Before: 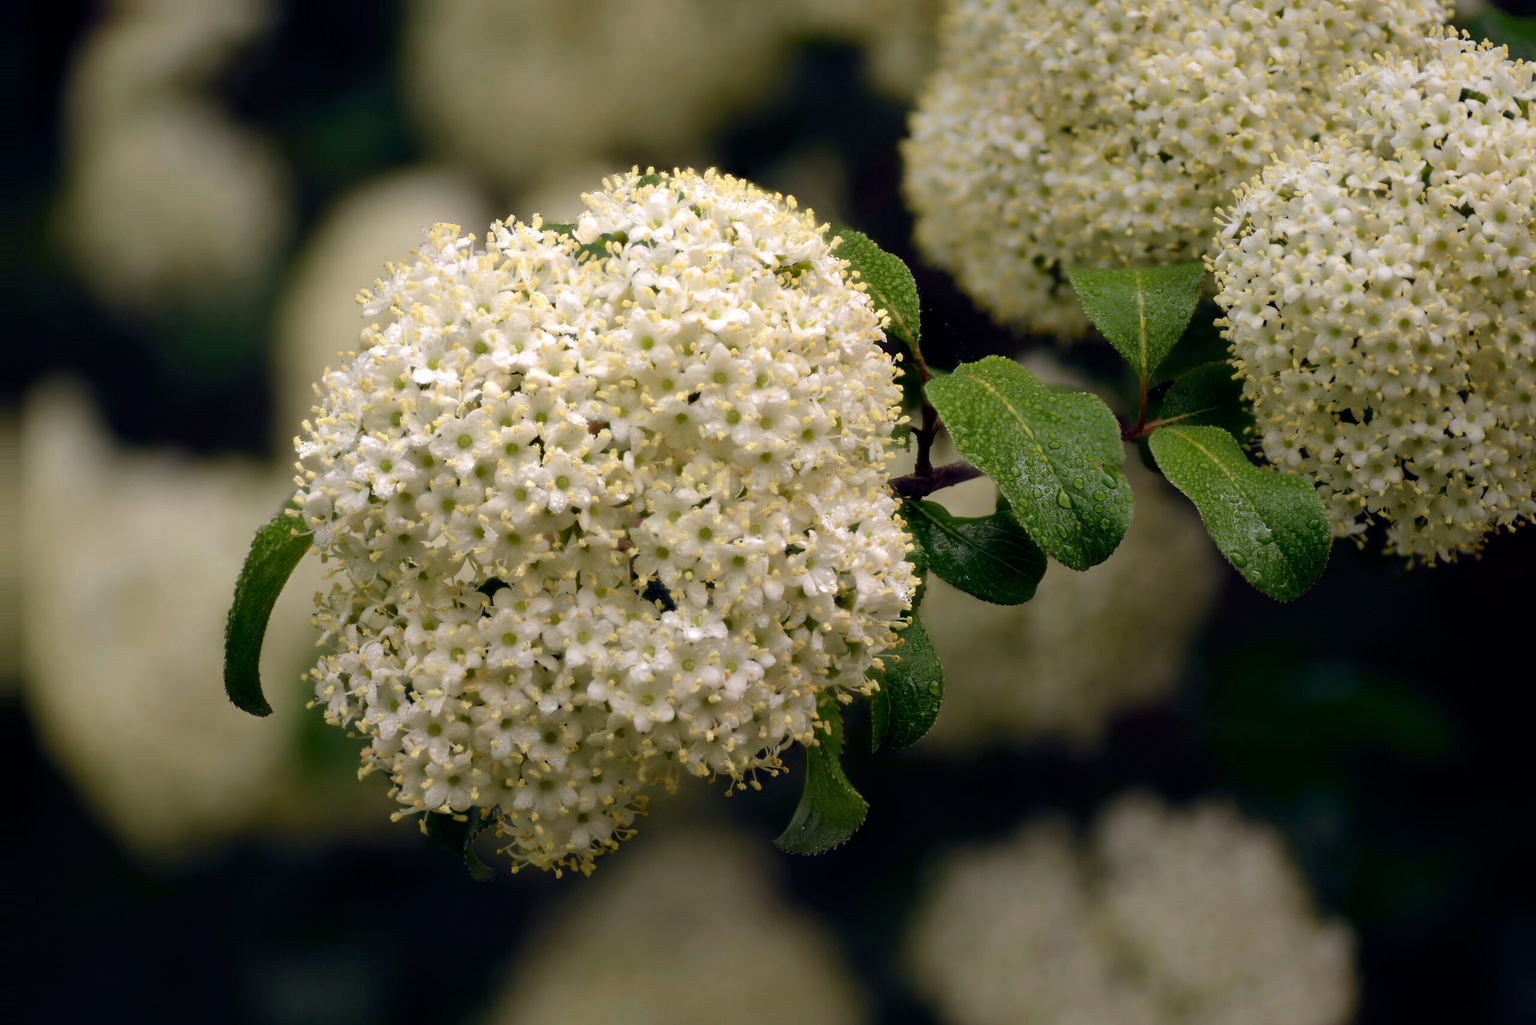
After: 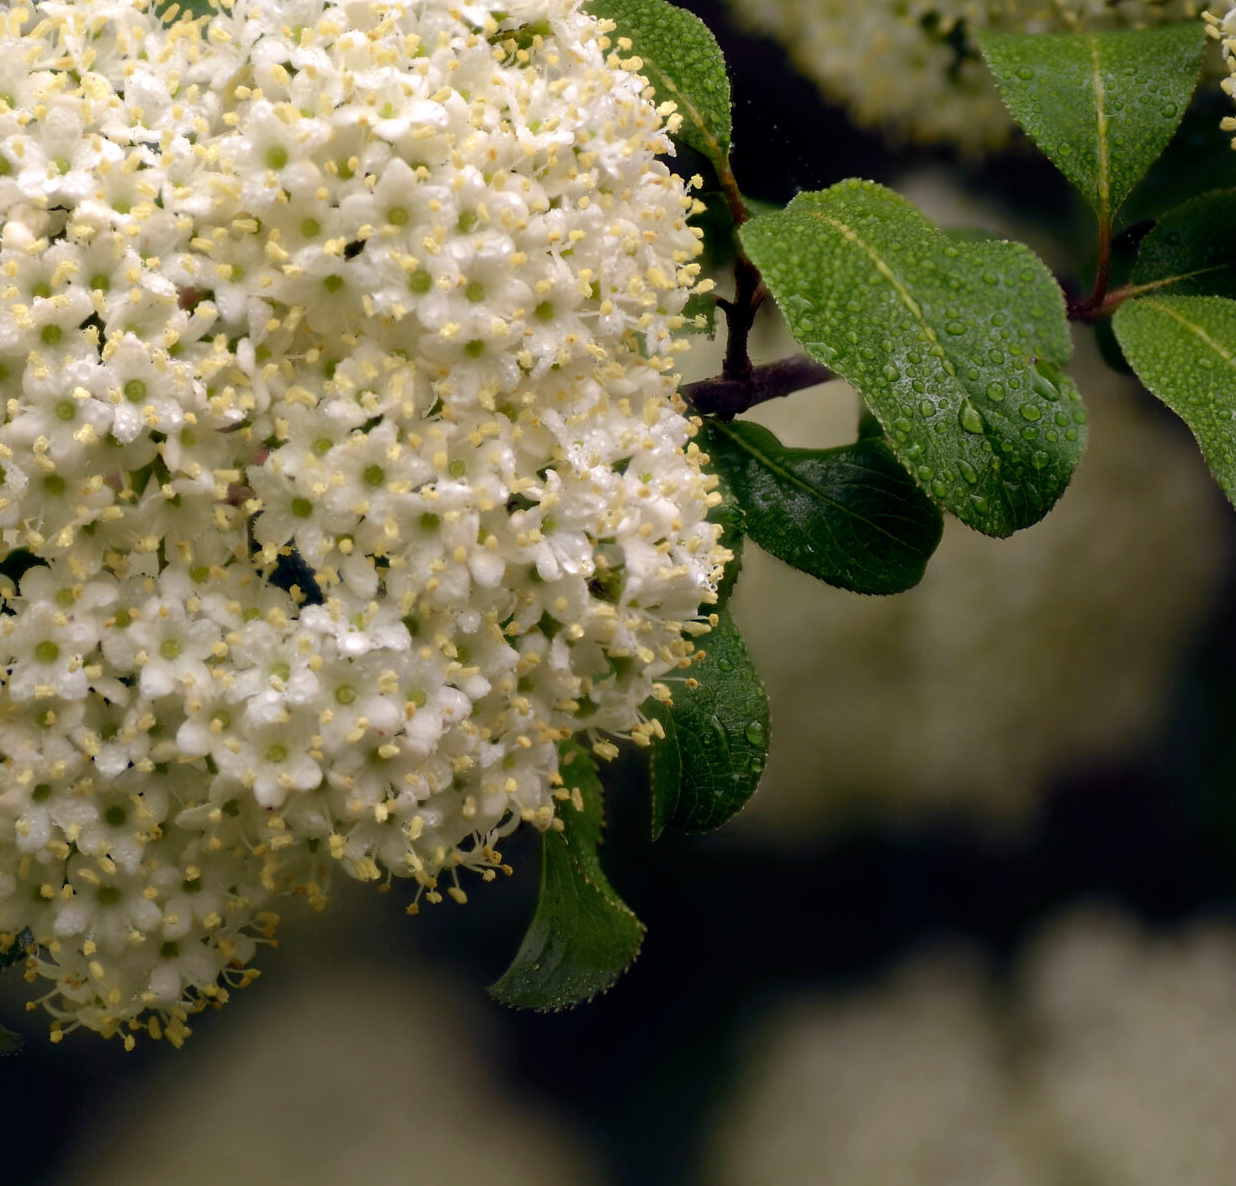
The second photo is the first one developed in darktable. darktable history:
crop: left 31.335%, top 24.257%, right 20.379%, bottom 6.295%
